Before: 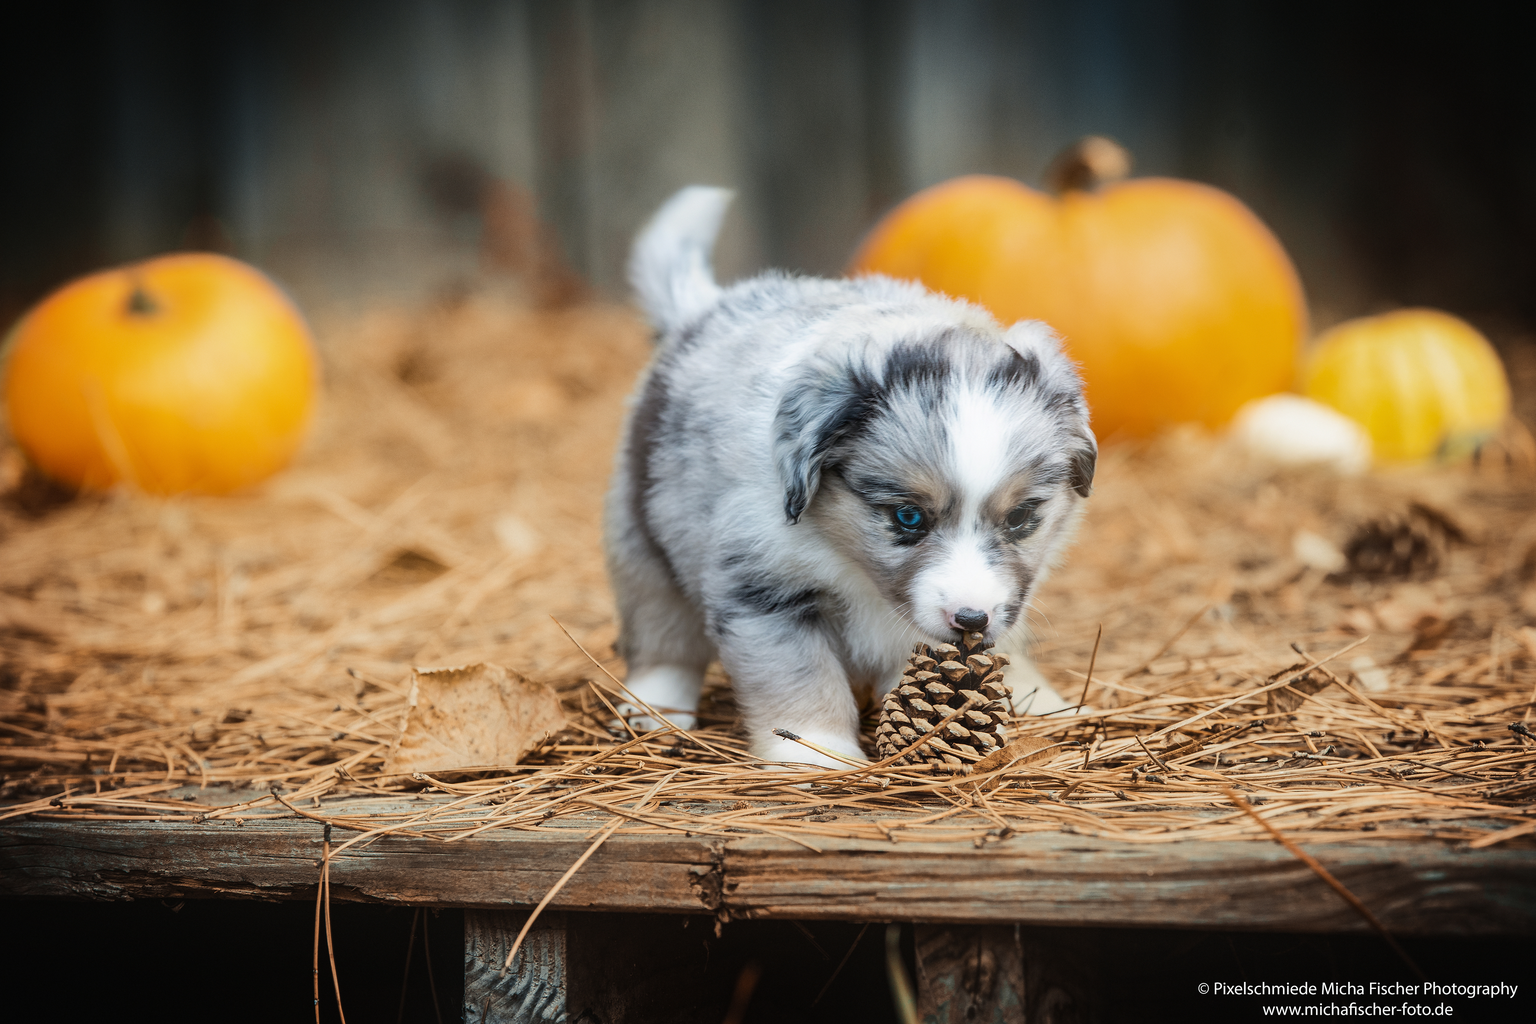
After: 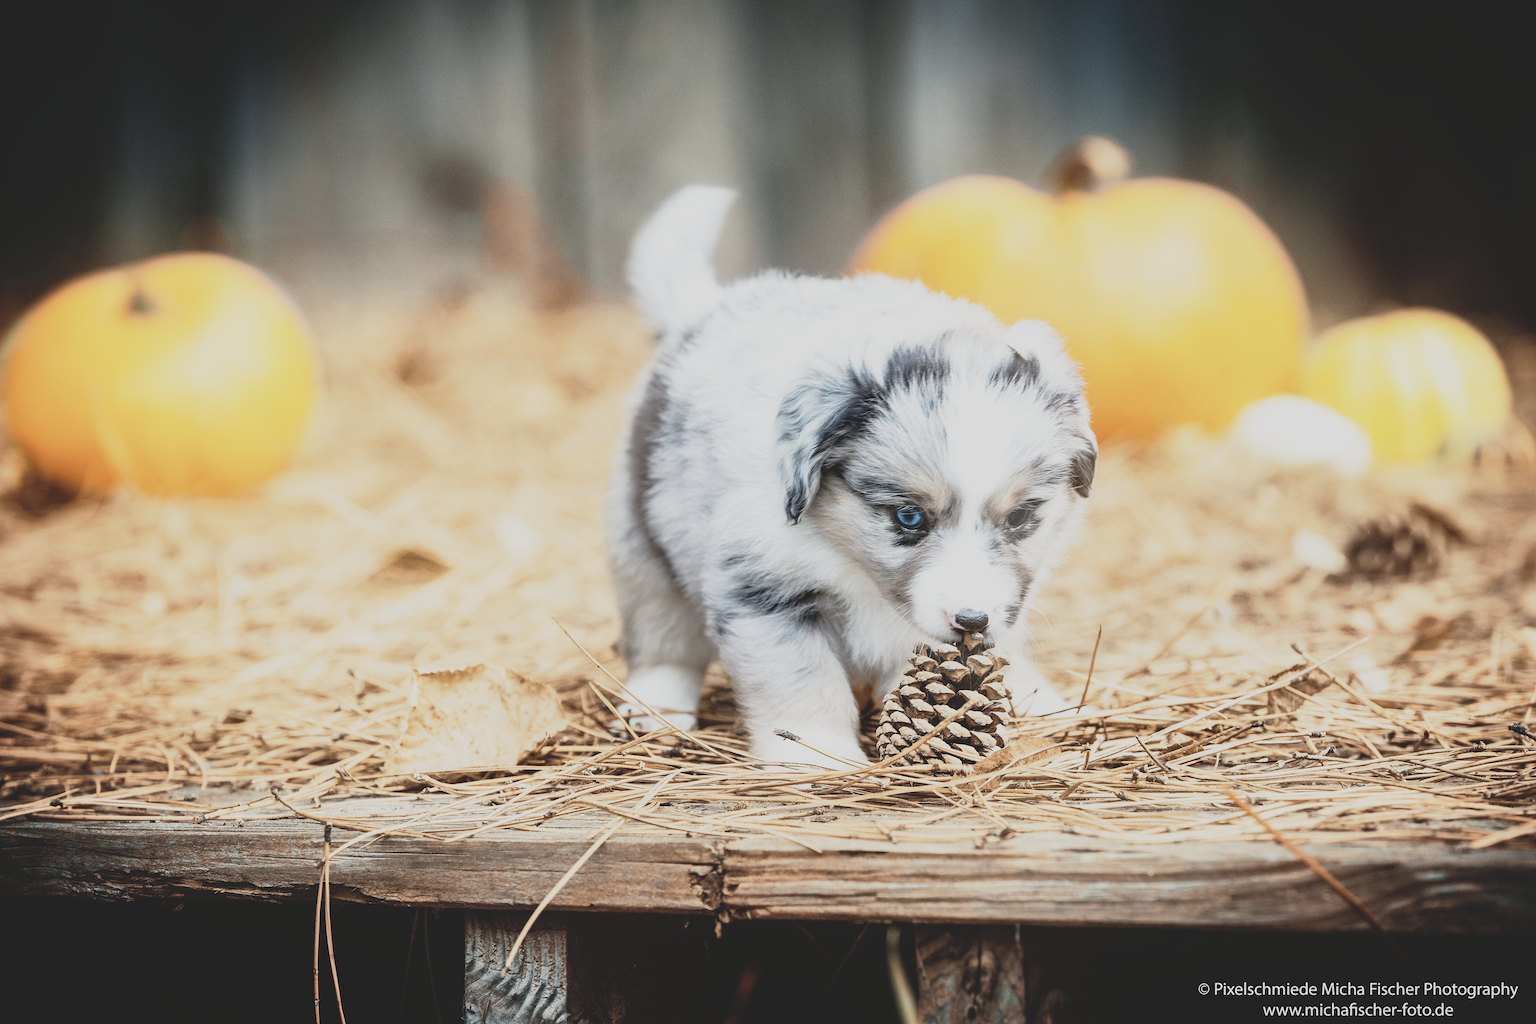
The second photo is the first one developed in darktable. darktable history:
contrast brightness saturation: contrast -0.254, saturation -0.435
base curve: curves: ch0 [(0, 0) (0.012, 0.01) (0.073, 0.168) (0.31, 0.711) (0.645, 0.957) (1, 1)], preserve colors none
